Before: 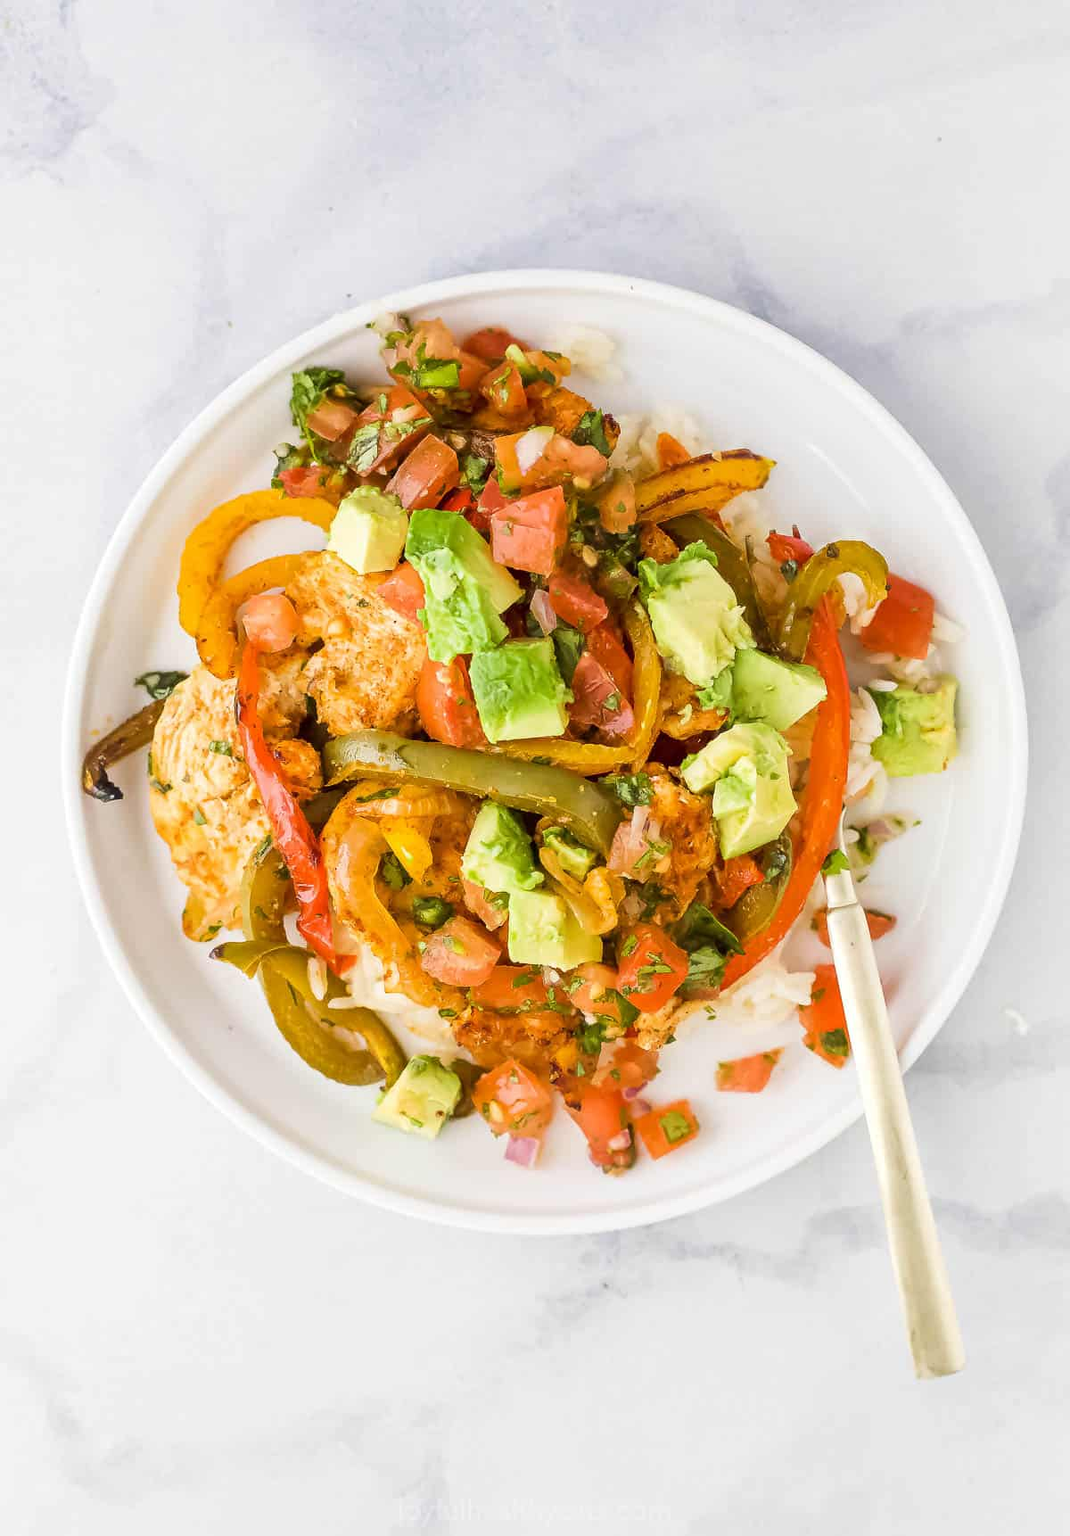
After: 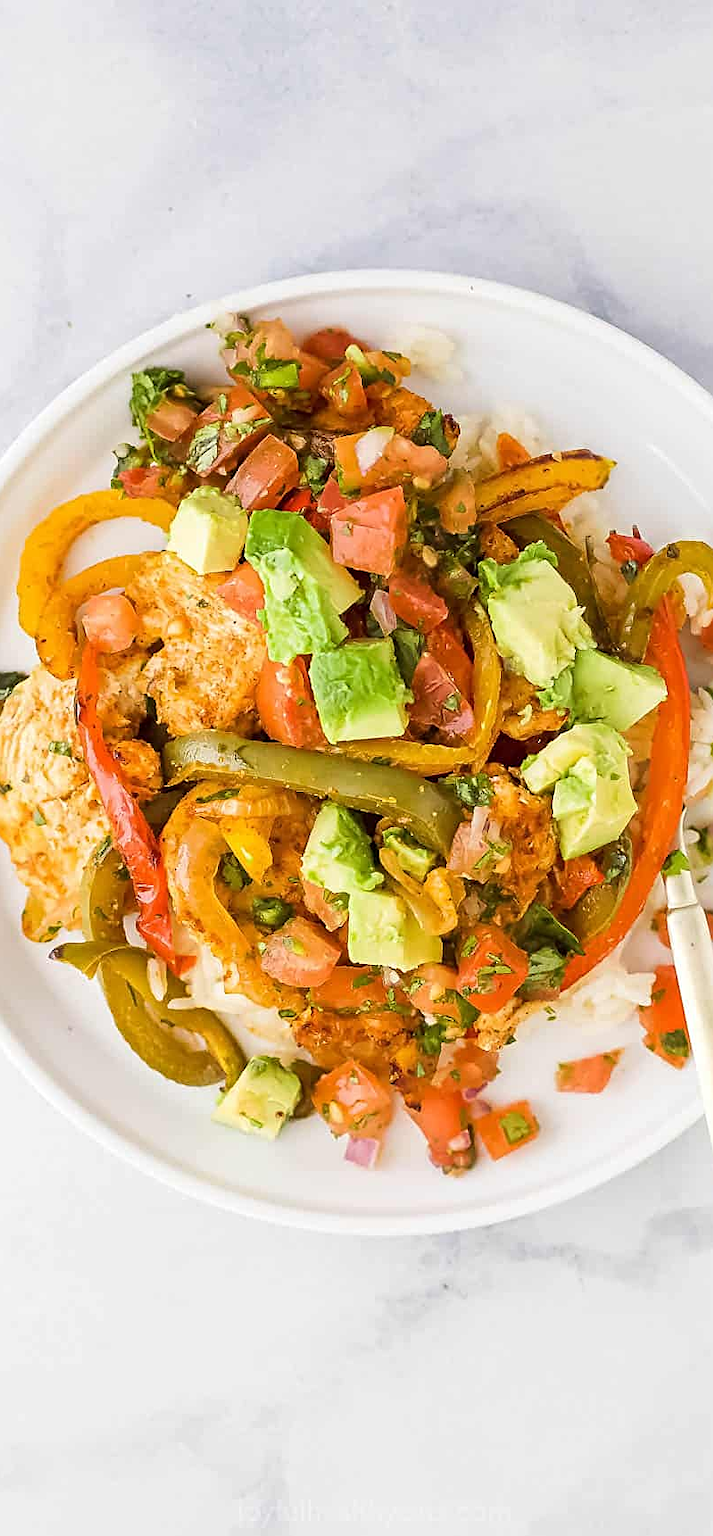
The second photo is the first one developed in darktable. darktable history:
exposure: compensate highlight preservation false
crop and rotate: left 15.022%, right 18.369%
sharpen: on, module defaults
